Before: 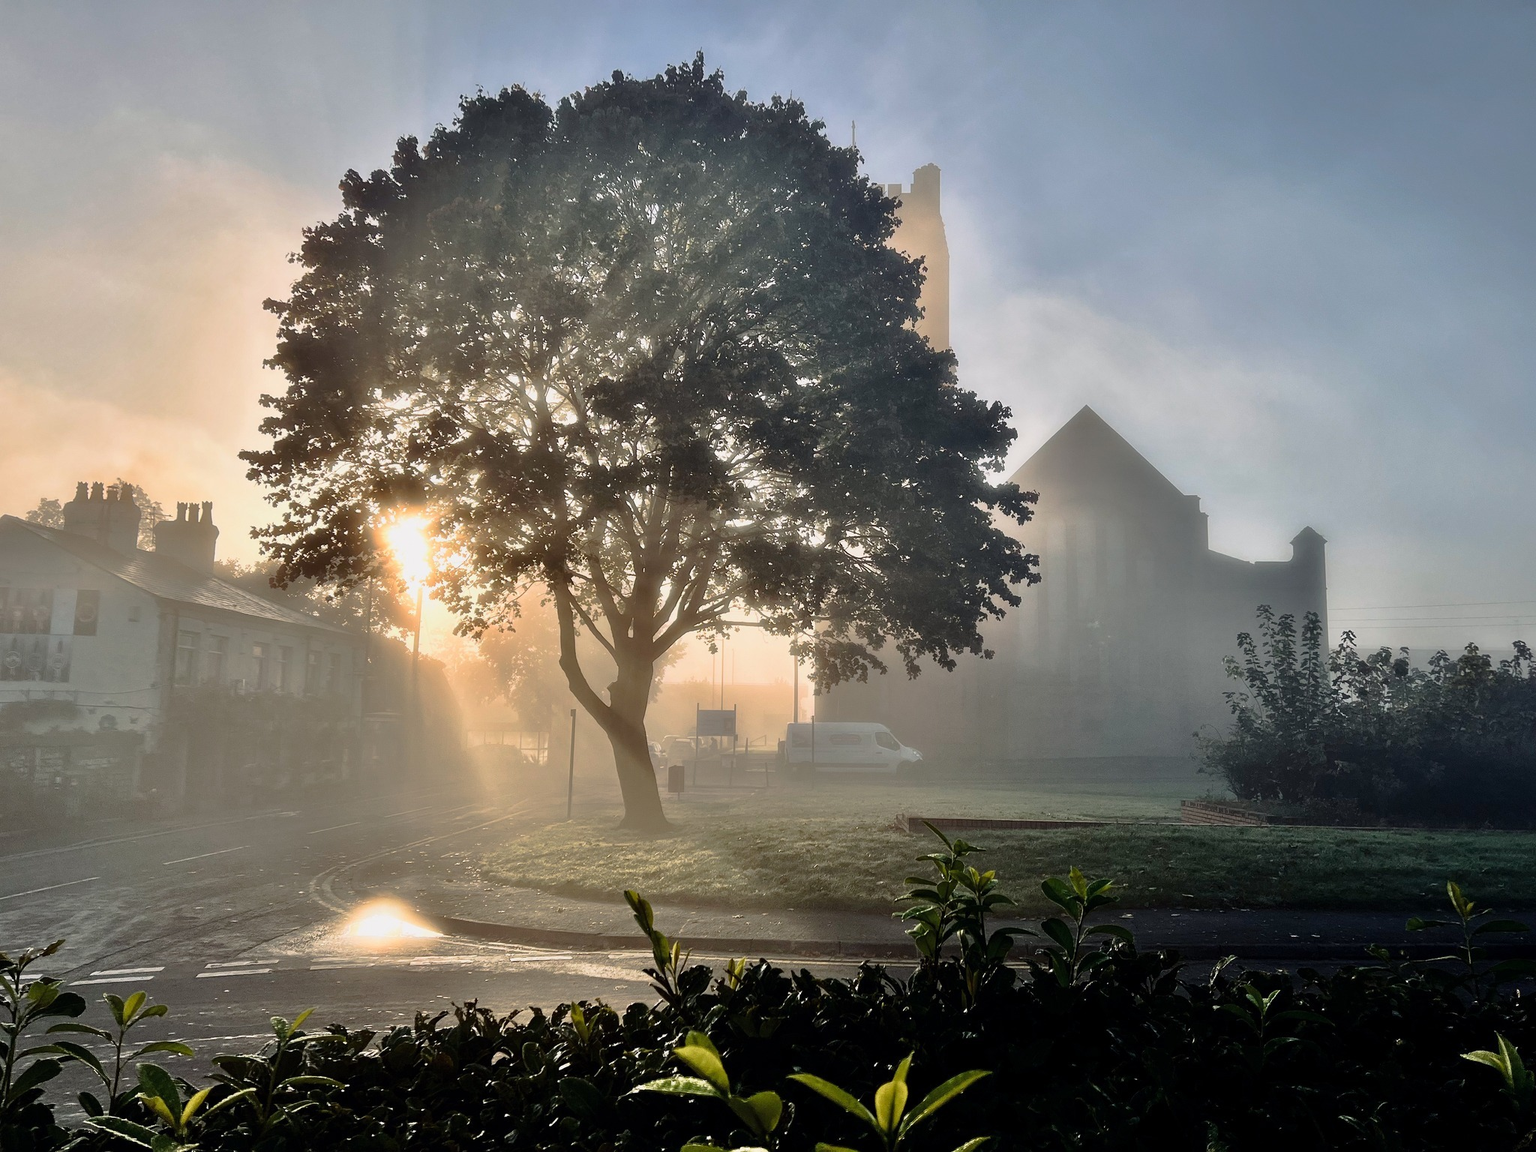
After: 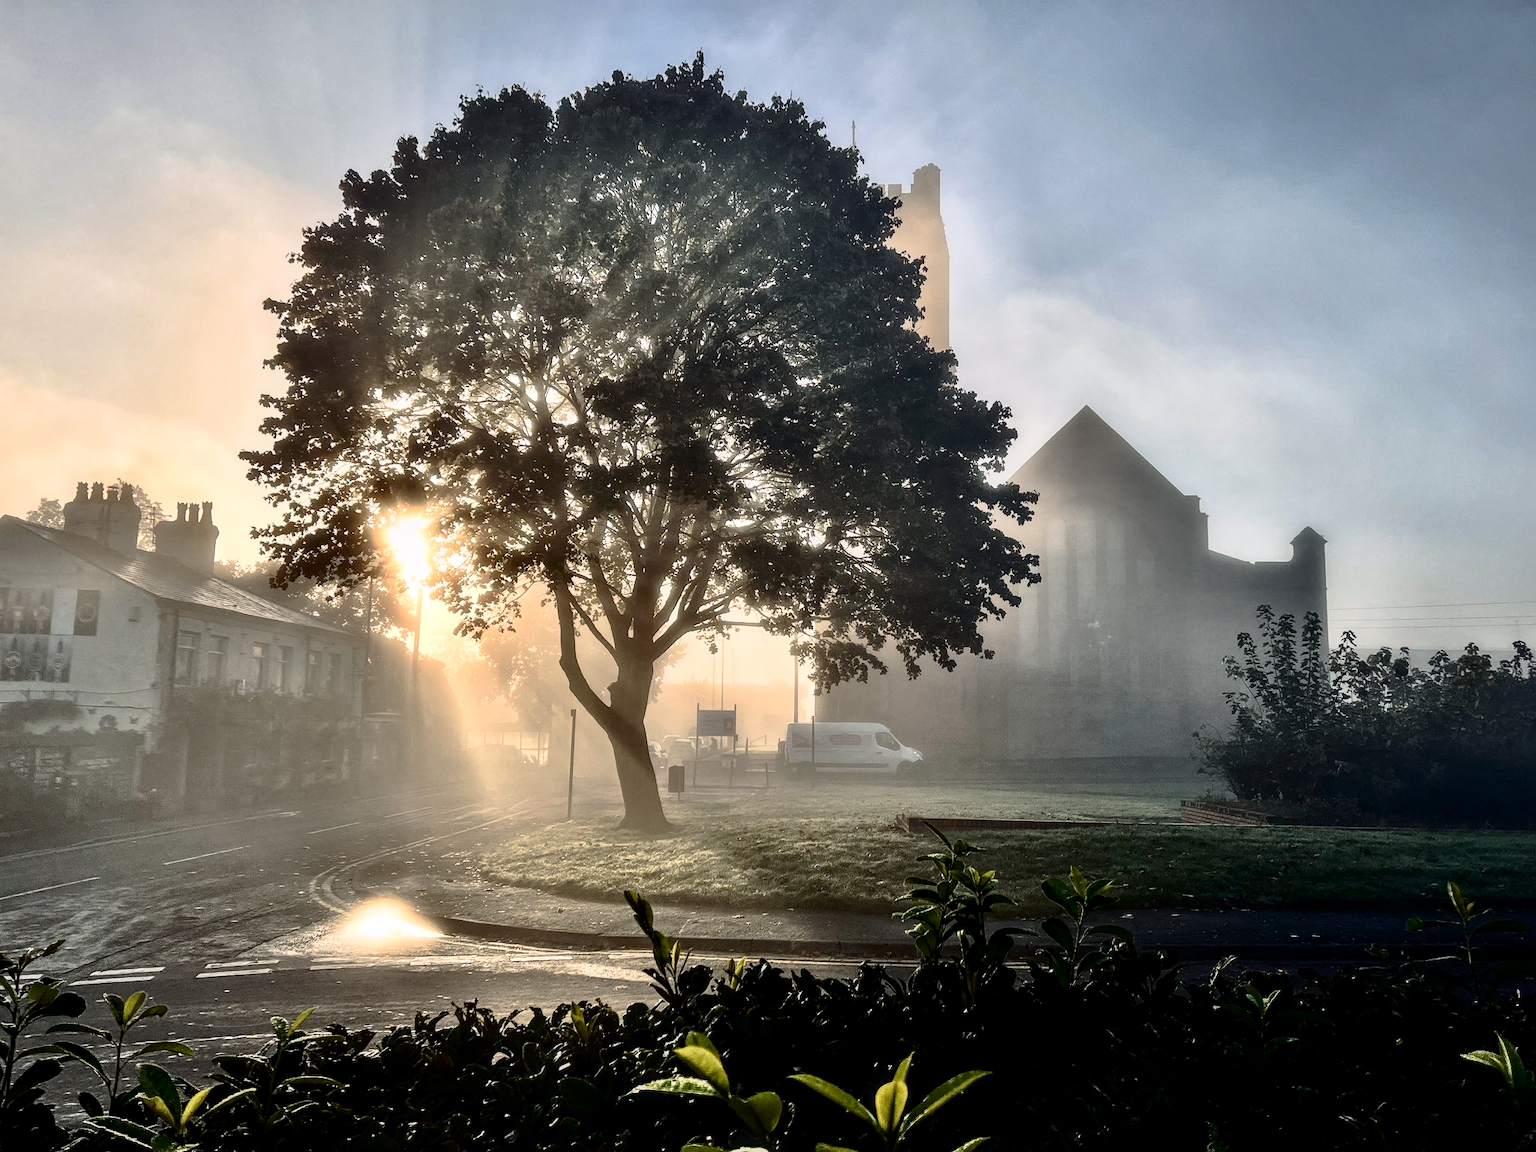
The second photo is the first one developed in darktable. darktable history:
local contrast: detail 130%
tone equalizer: edges refinement/feathering 500, mask exposure compensation -1.57 EV, preserve details no
contrast brightness saturation: contrast 0.294
